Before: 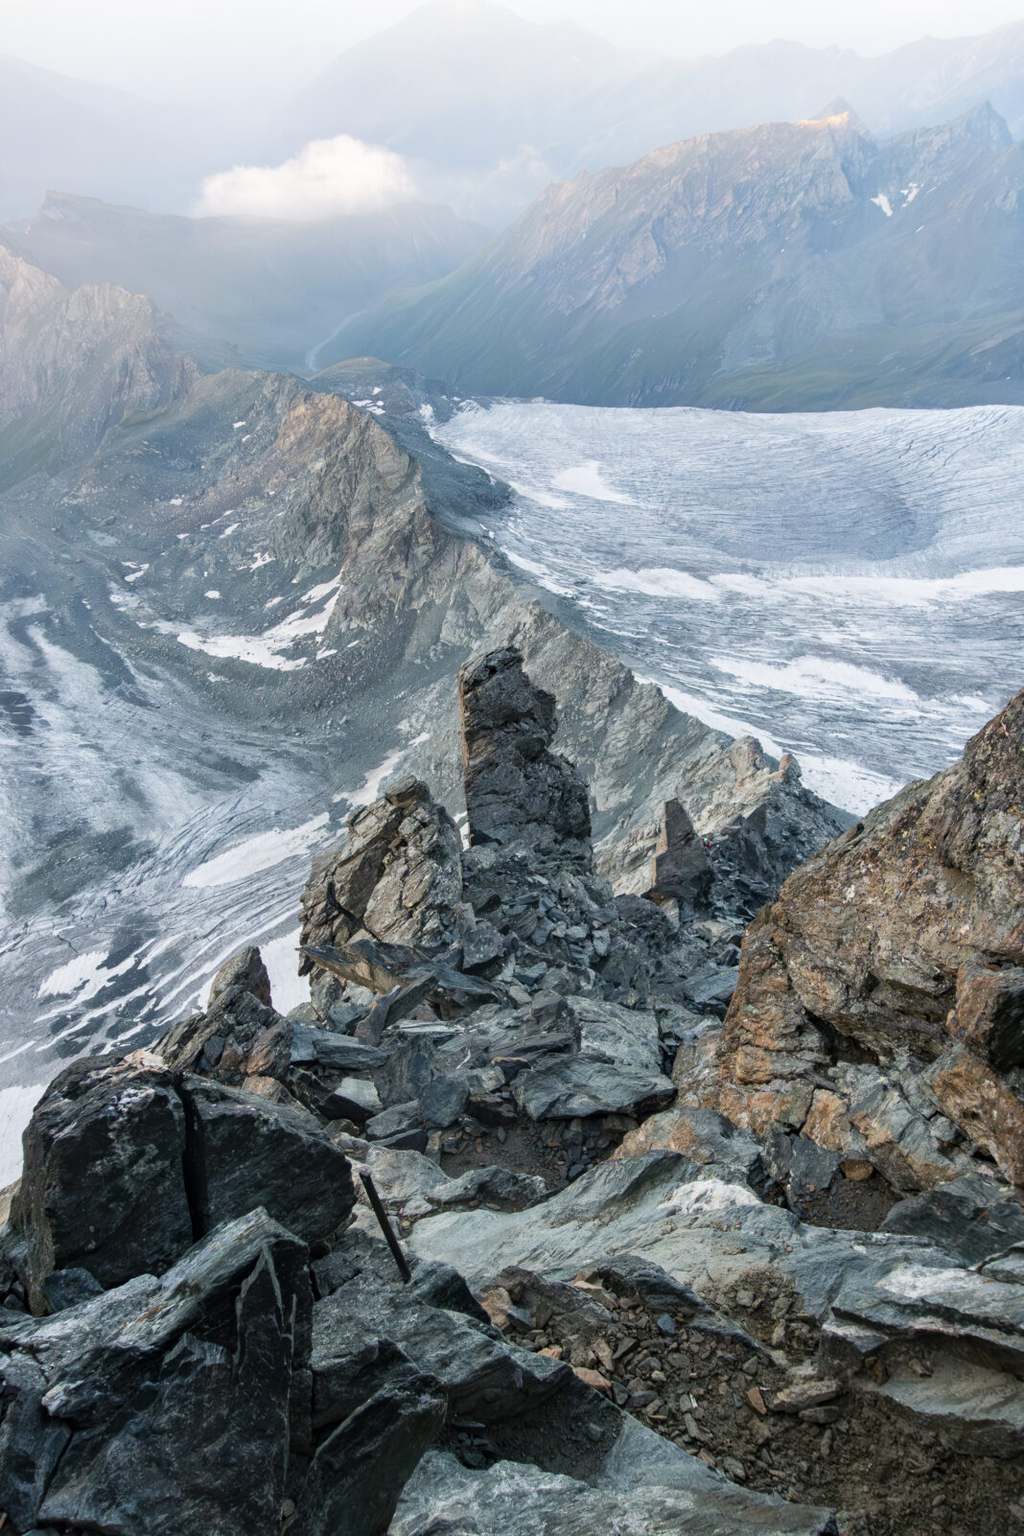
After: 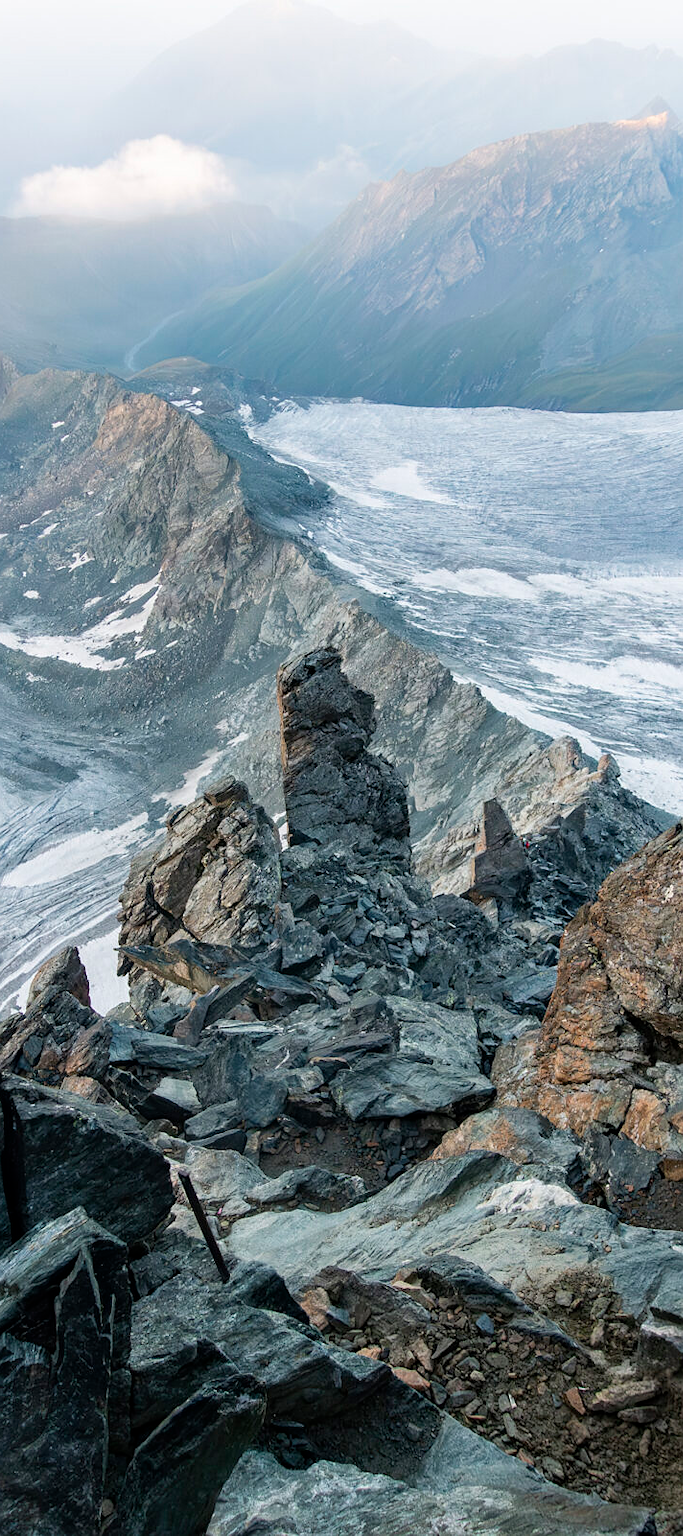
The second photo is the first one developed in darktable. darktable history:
crop and rotate: left 17.732%, right 15.423%
sharpen: radius 0.969, amount 0.604
